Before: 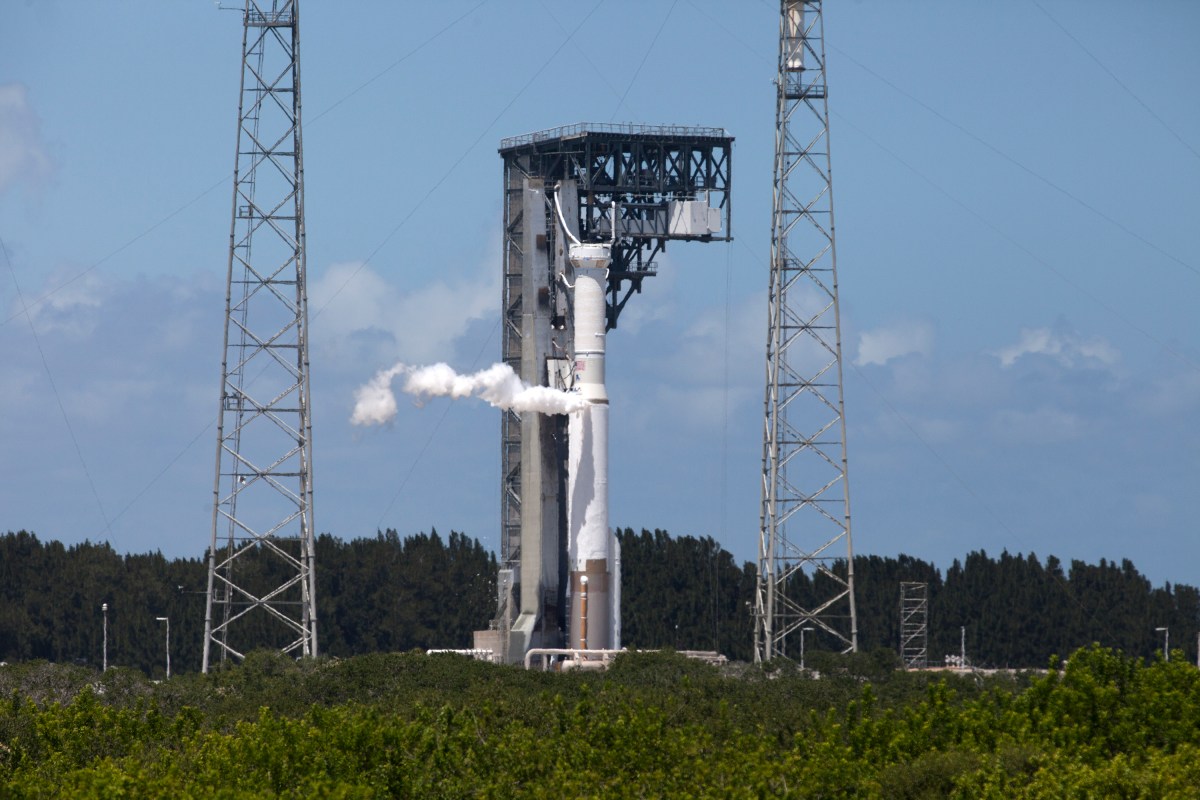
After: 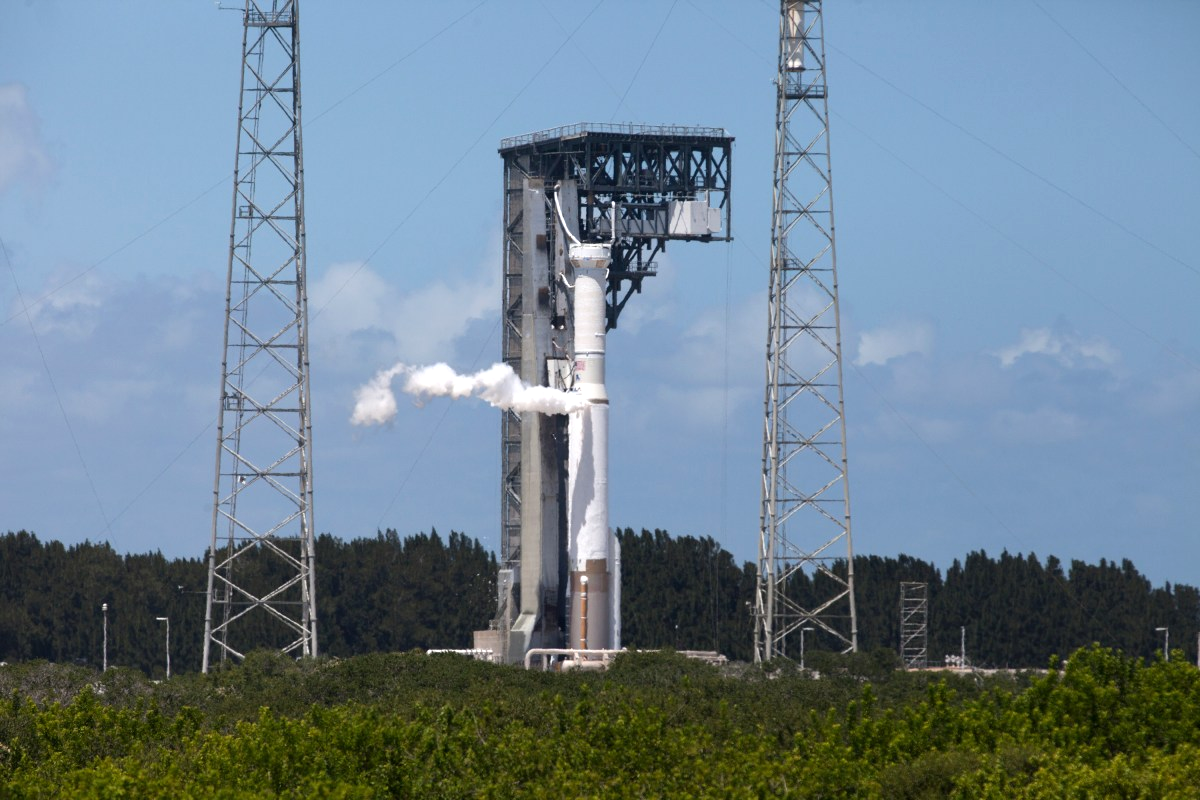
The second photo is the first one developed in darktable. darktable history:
exposure: exposure 0.187 EV, compensate highlight preservation false
